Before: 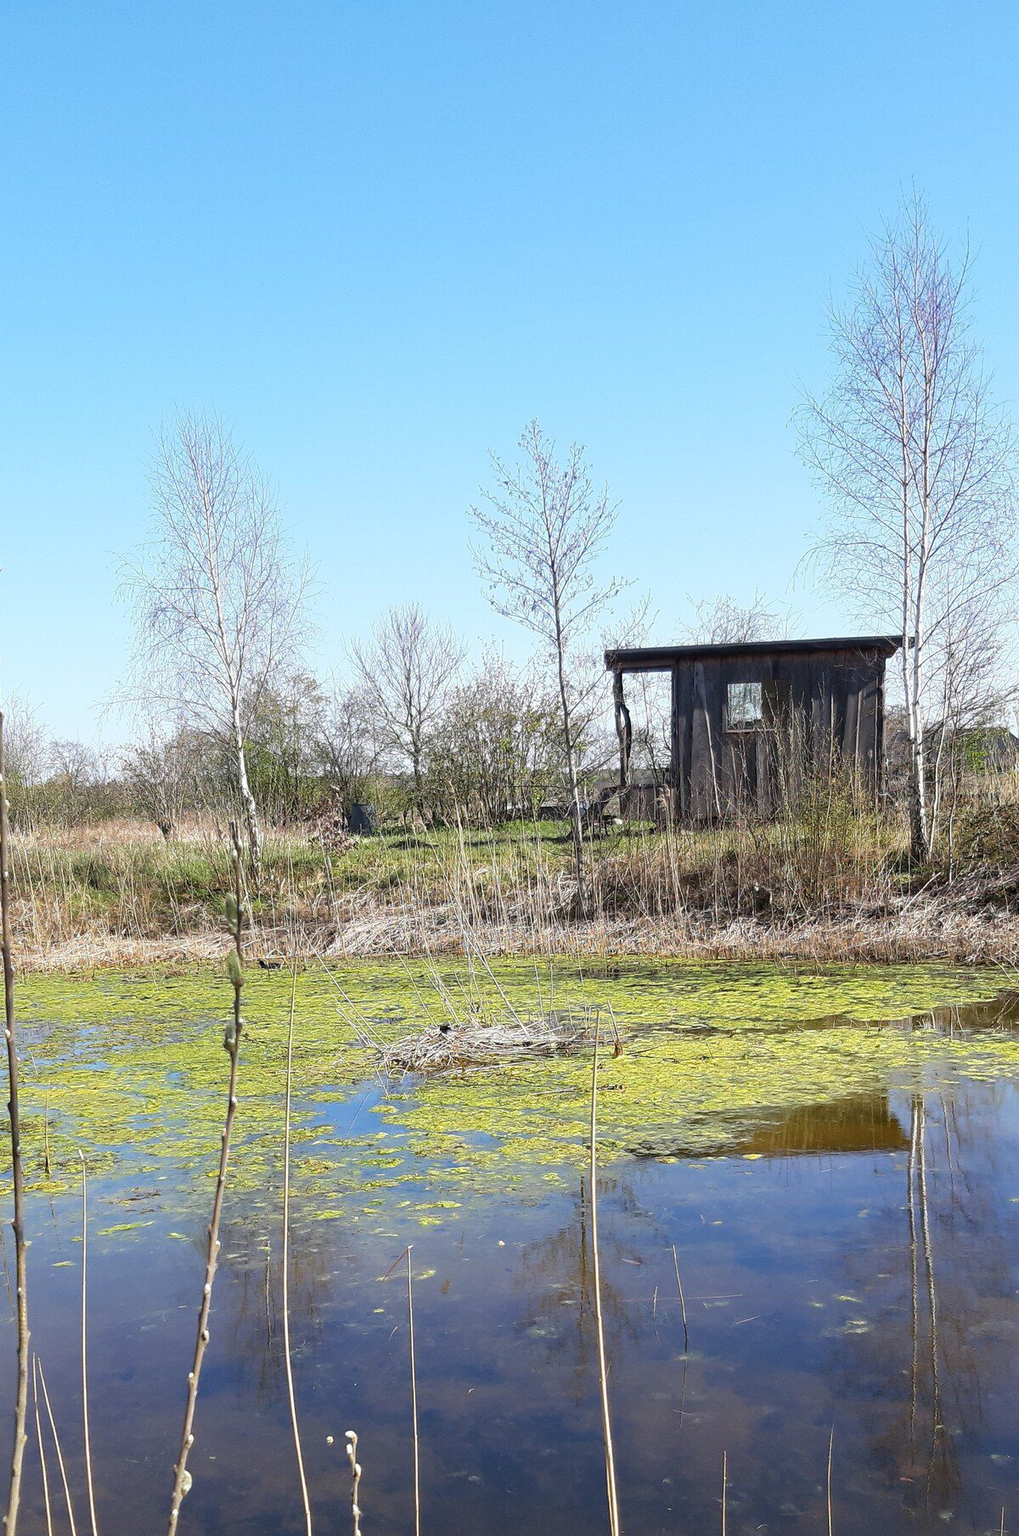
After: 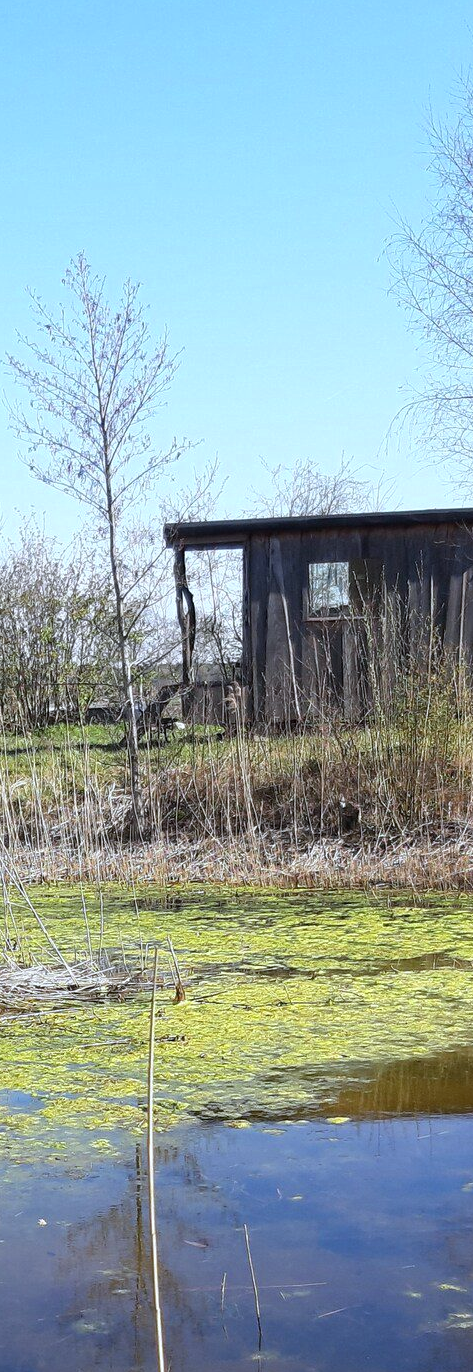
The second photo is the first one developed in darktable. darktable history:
exposure: compensate highlight preservation false
white balance: red 0.967, blue 1.049
color zones: curves: ch0 [(0.25, 0.5) (0.463, 0.627) (0.484, 0.637) (0.75, 0.5)]
crop: left 45.721%, top 13.393%, right 14.118%, bottom 10.01%
